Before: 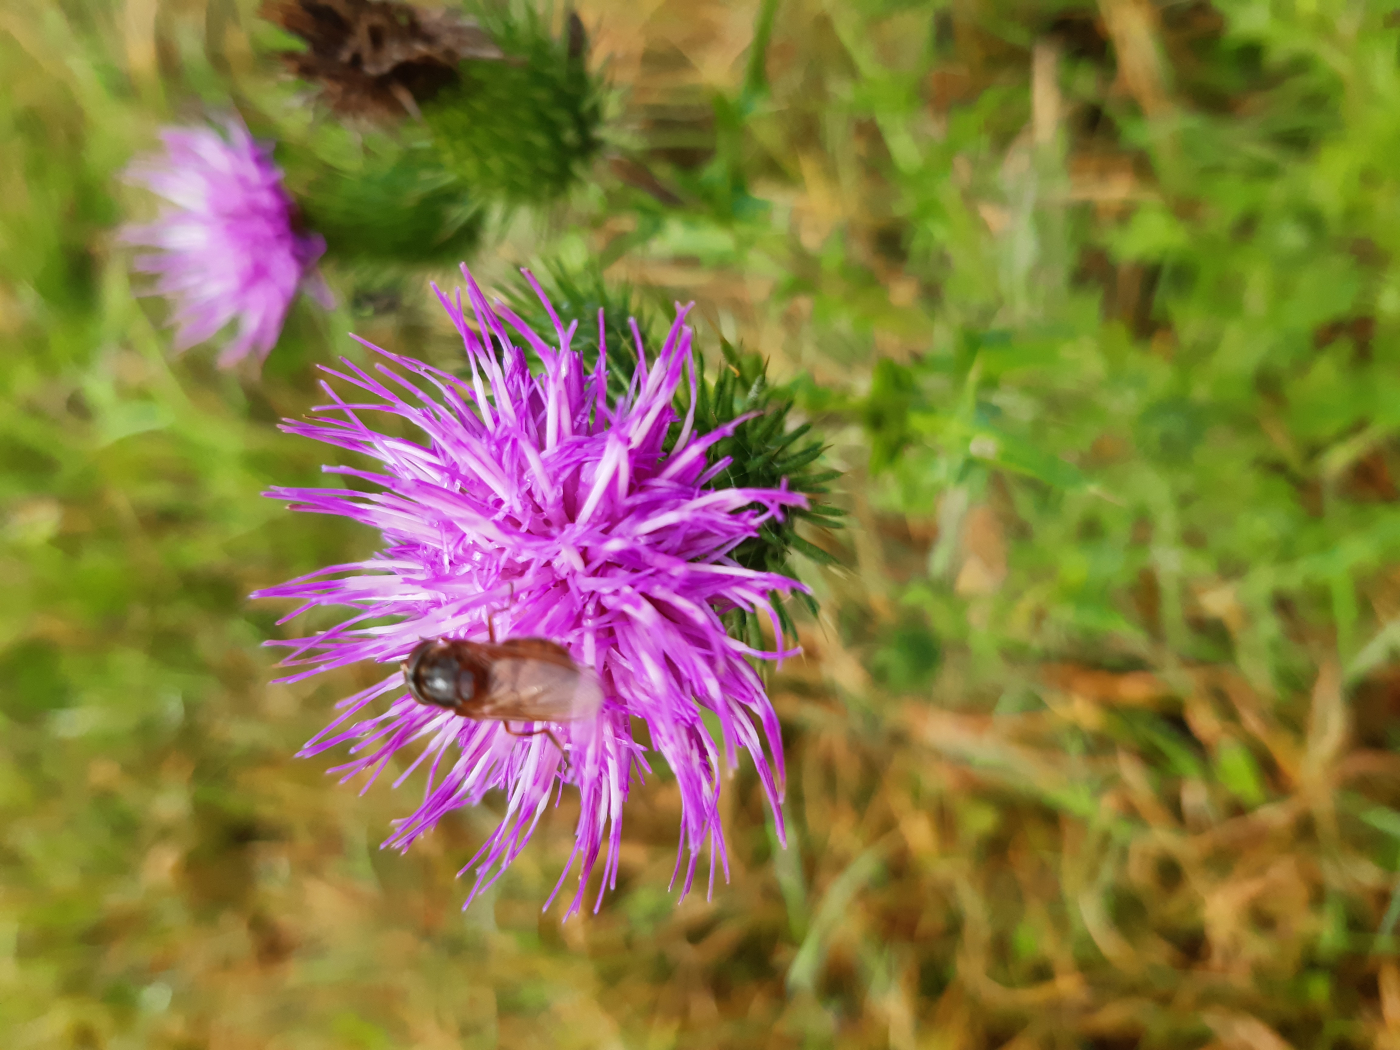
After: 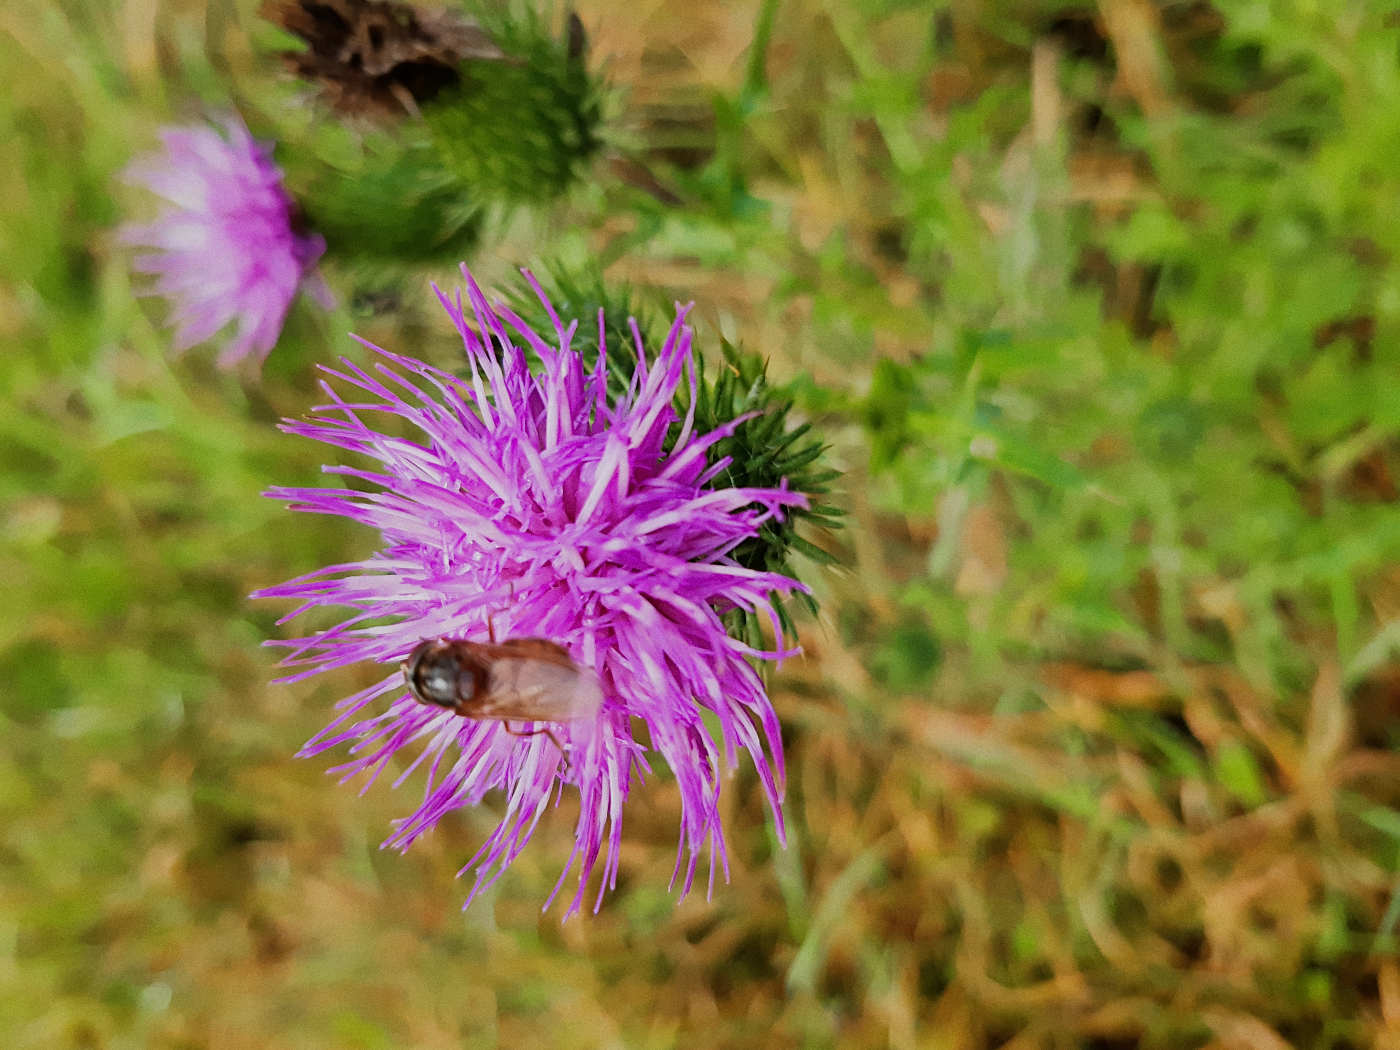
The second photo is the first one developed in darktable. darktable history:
sharpen: on, module defaults
filmic rgb: black relative exposure -7.65 EV, white relative exposure 4.56 EV, hardness 3.61
grain: coarseness 0.09 ISO, strength 16.61%
